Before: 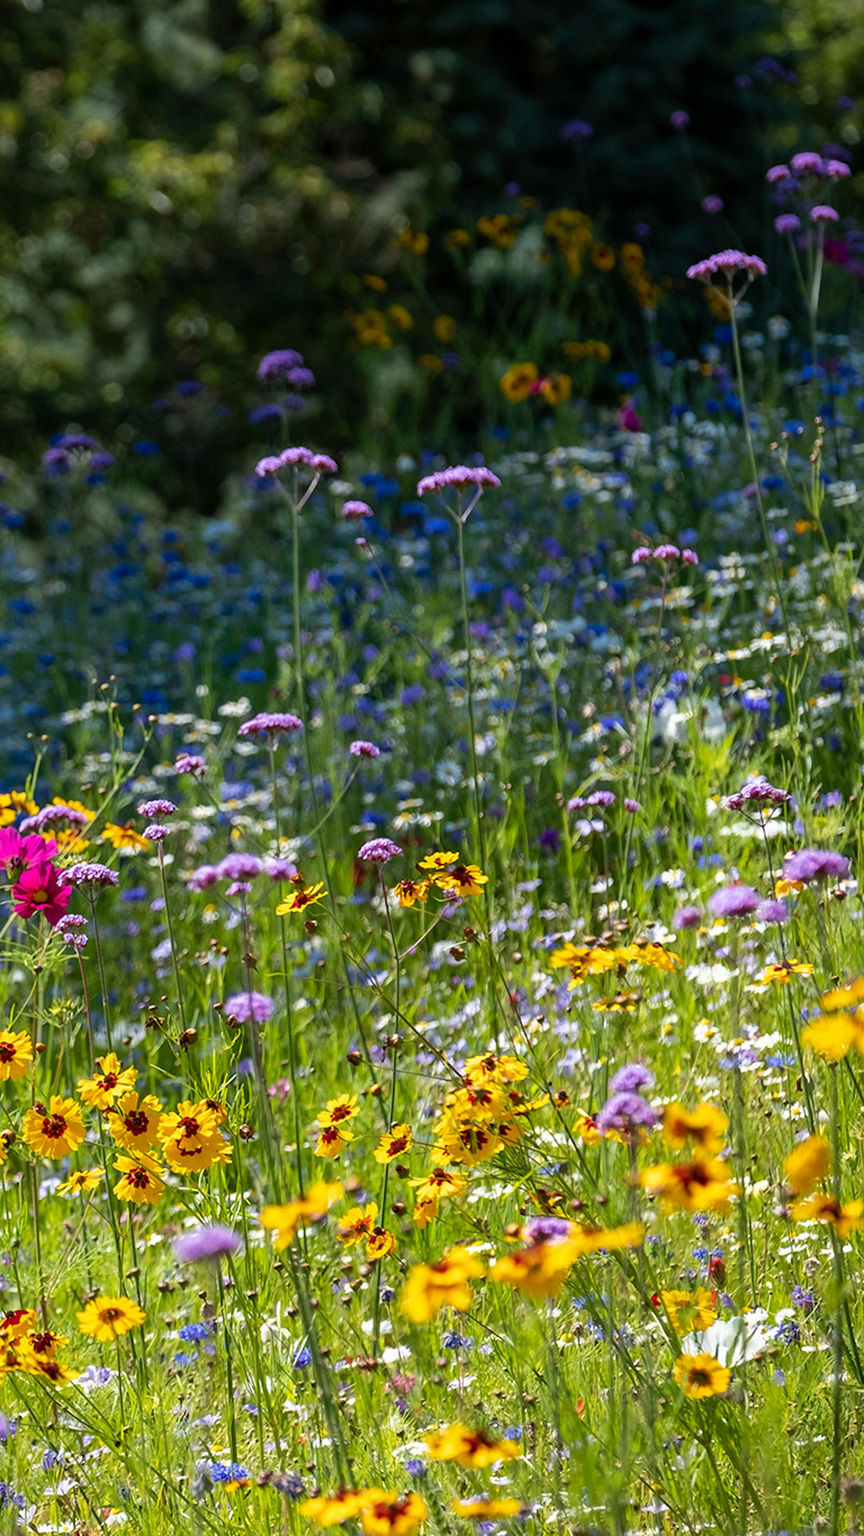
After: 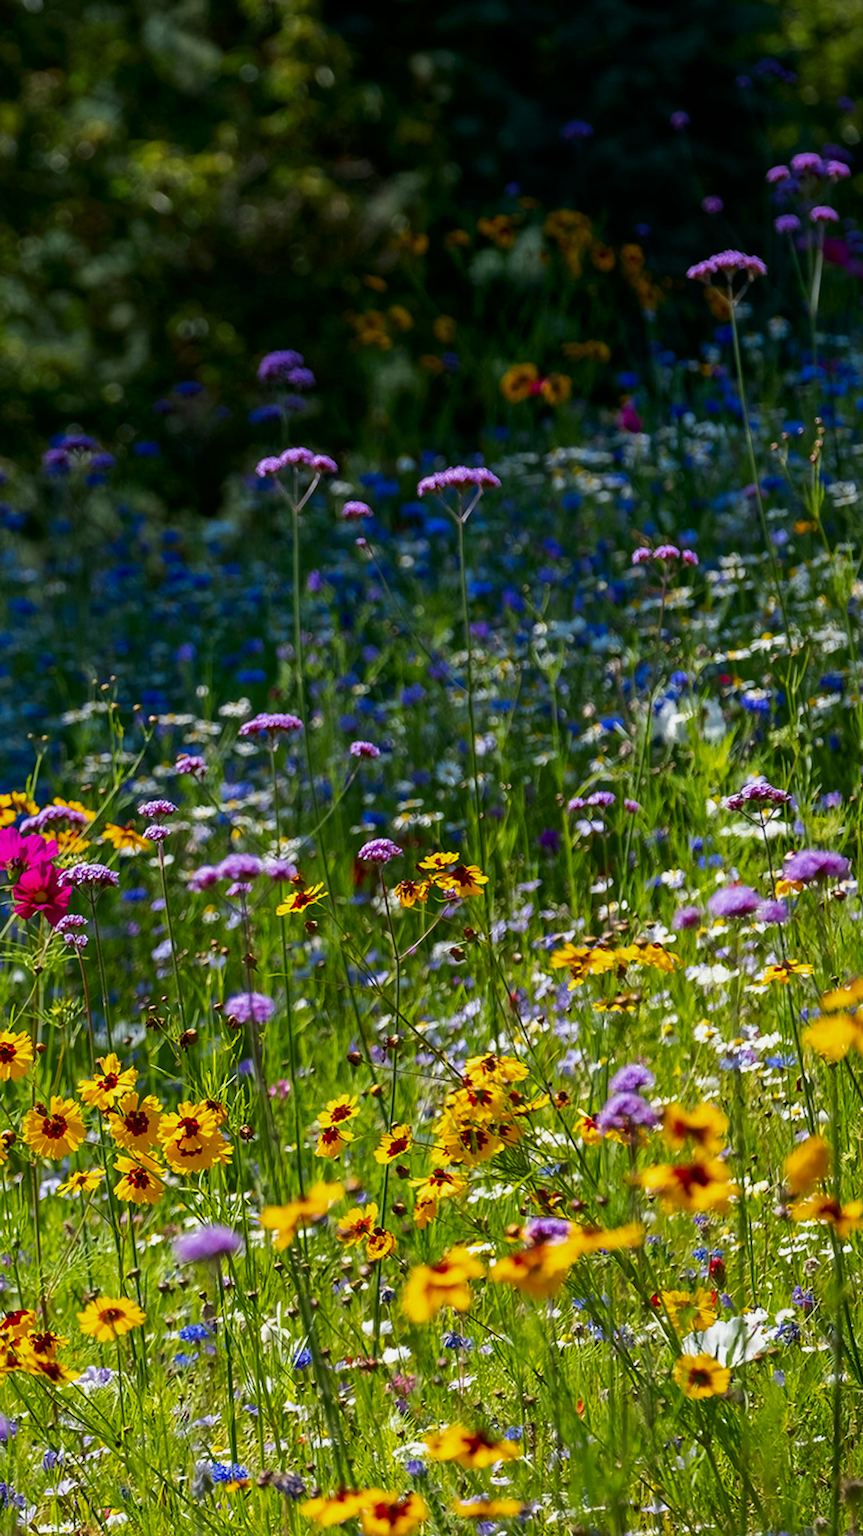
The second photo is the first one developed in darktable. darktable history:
shadows and highlights: shadows 25.45, white point adjustment -2.97, highlights -29.82
sharpen: amount 0.217
contrast brightness saturation: contrast 0.065, brightness -0.141, saturation 0.106
